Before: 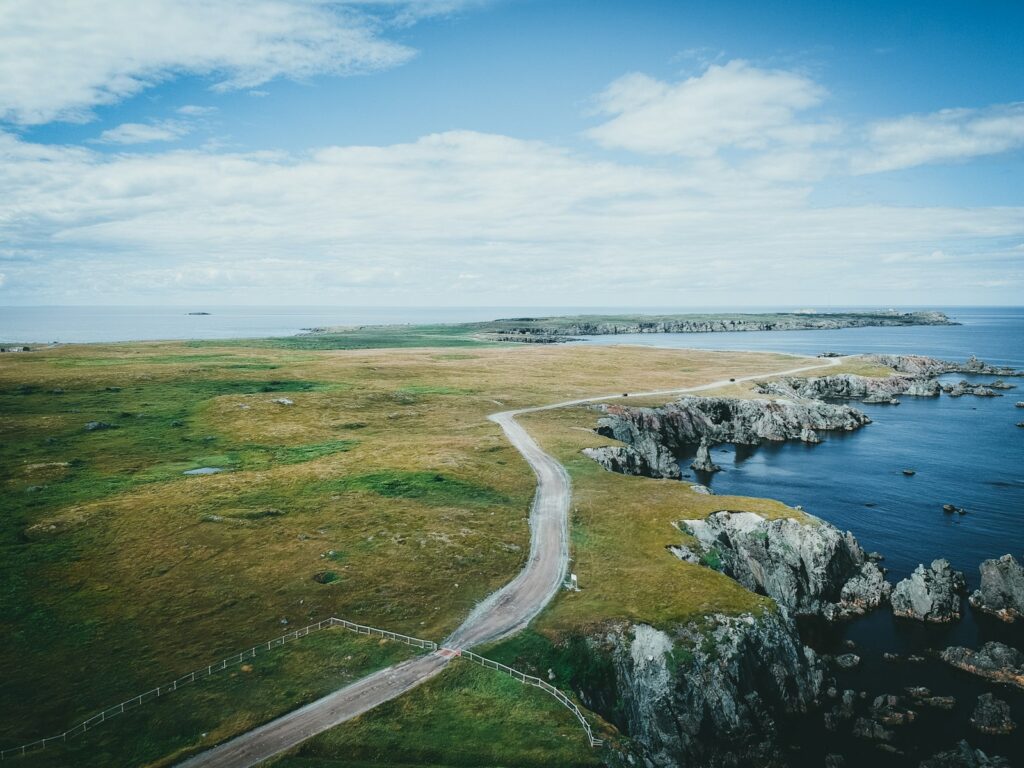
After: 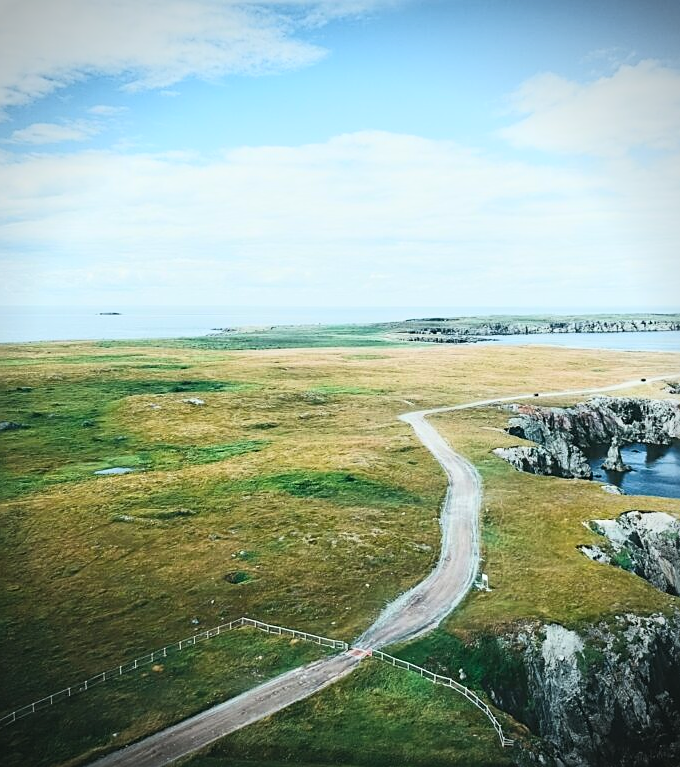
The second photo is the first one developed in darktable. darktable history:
sharpen: on, module defaults
crop and rotate: left 8.737%, right 24.769%
contrast brightness saturation: contrast 0.196, brightness 0.164, saturation 0.229
shadows and highlights: shadows 0.302, highlights 40.69
vignetting: on, module defaults
